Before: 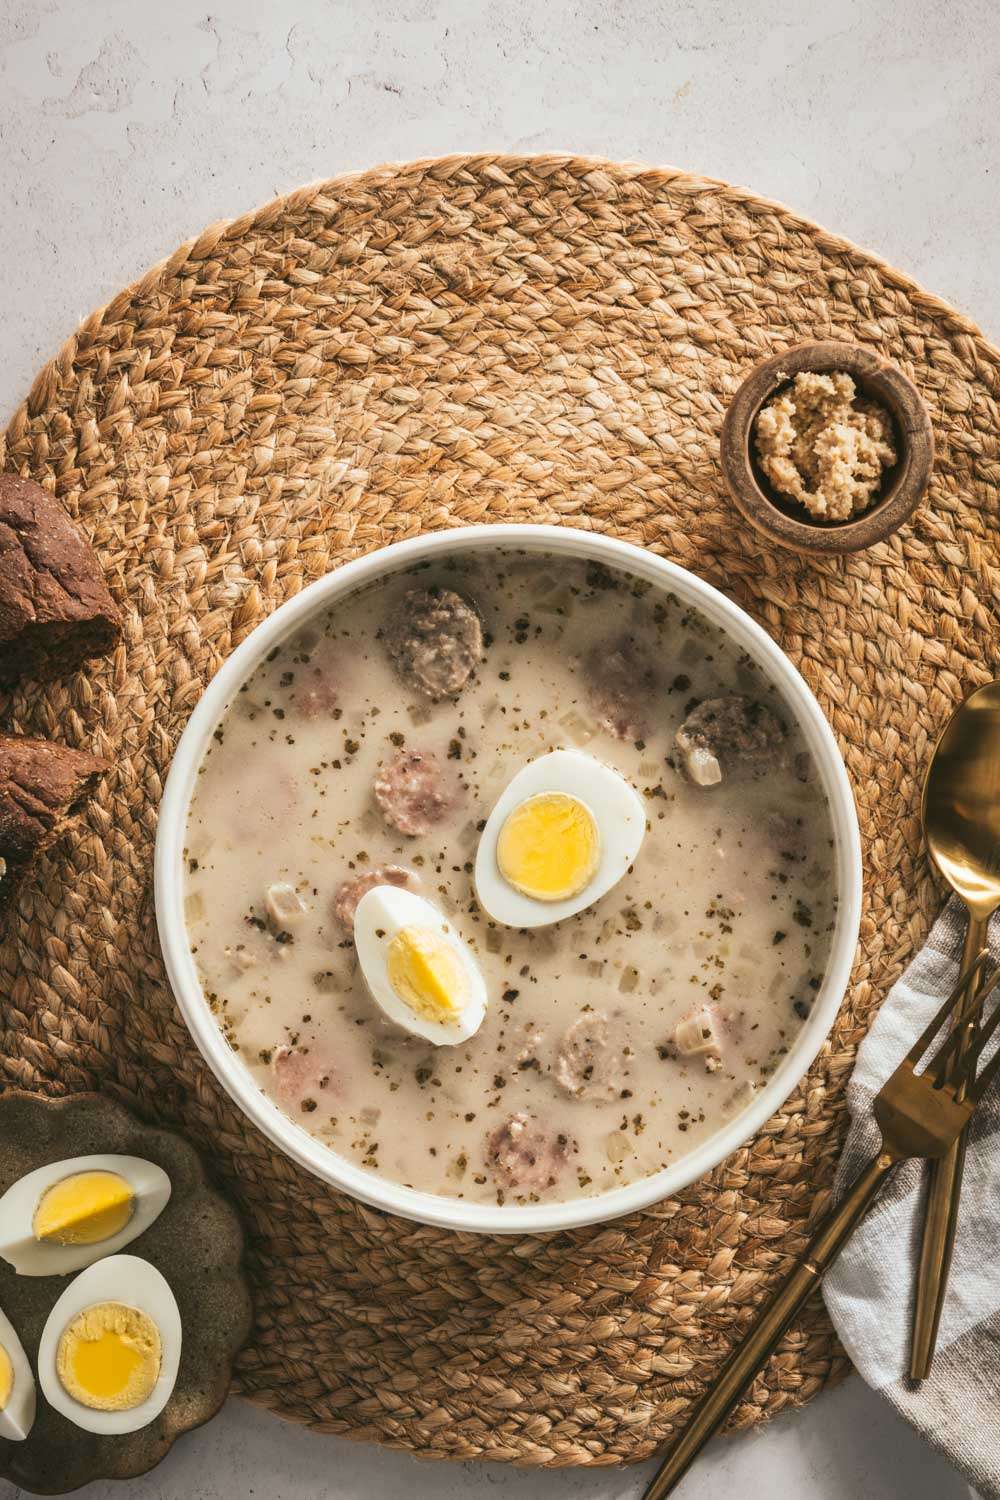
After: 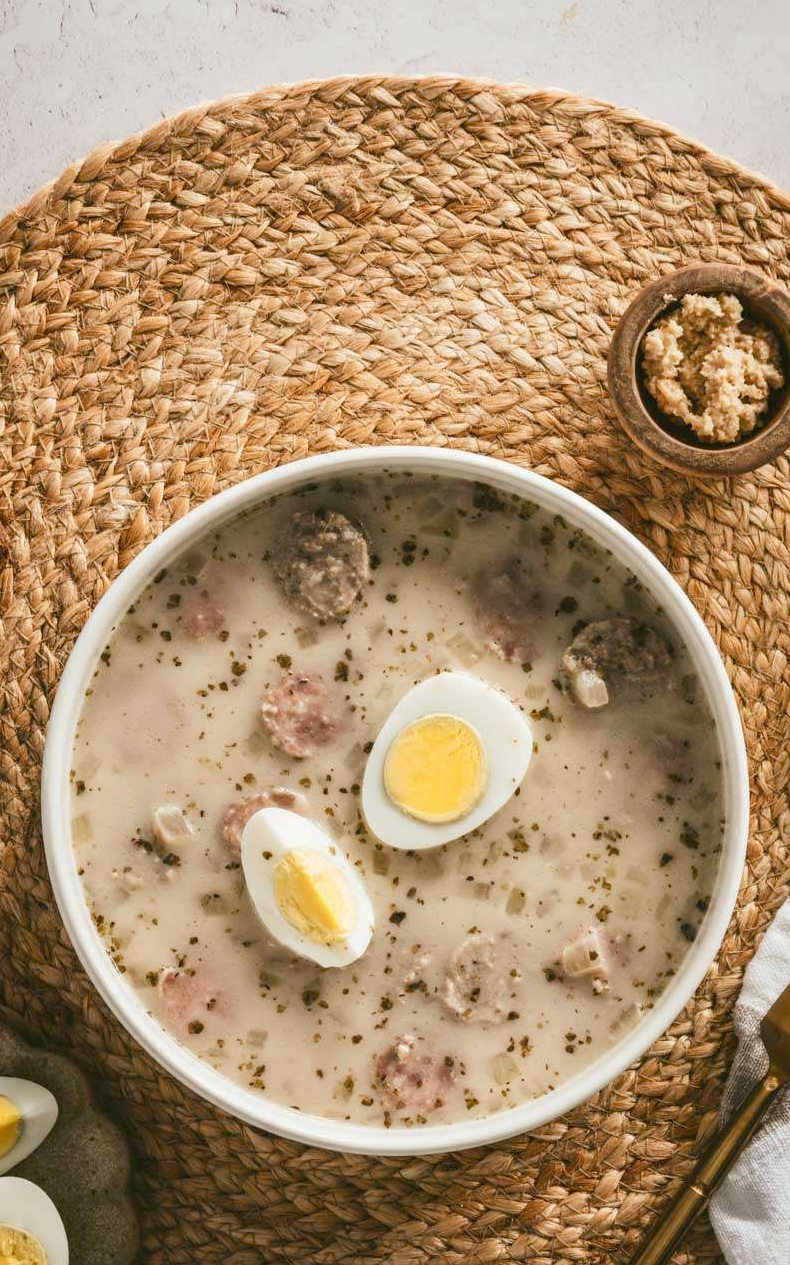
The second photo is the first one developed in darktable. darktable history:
crop: left 11.368%, top 5.248%, right 9.56%, bottom 10.359%
color balance rgb: shadows lift › chroma 0.812%, shadows lift › hue 116.02°, linear chroma grading › global chroma 0.561%, perceptual saturation grading › global saturation 0.109%, perceptual saturation grading › highlights -19.834%, perceptual saturation grading › shadows 19.454%, perceptual brilliance grading › global brilliance 2.799%, perceptual brilliance grading › highlights -3.239%, perceptual brilliance grading › shadows 2.568%, global vibrance 20%
